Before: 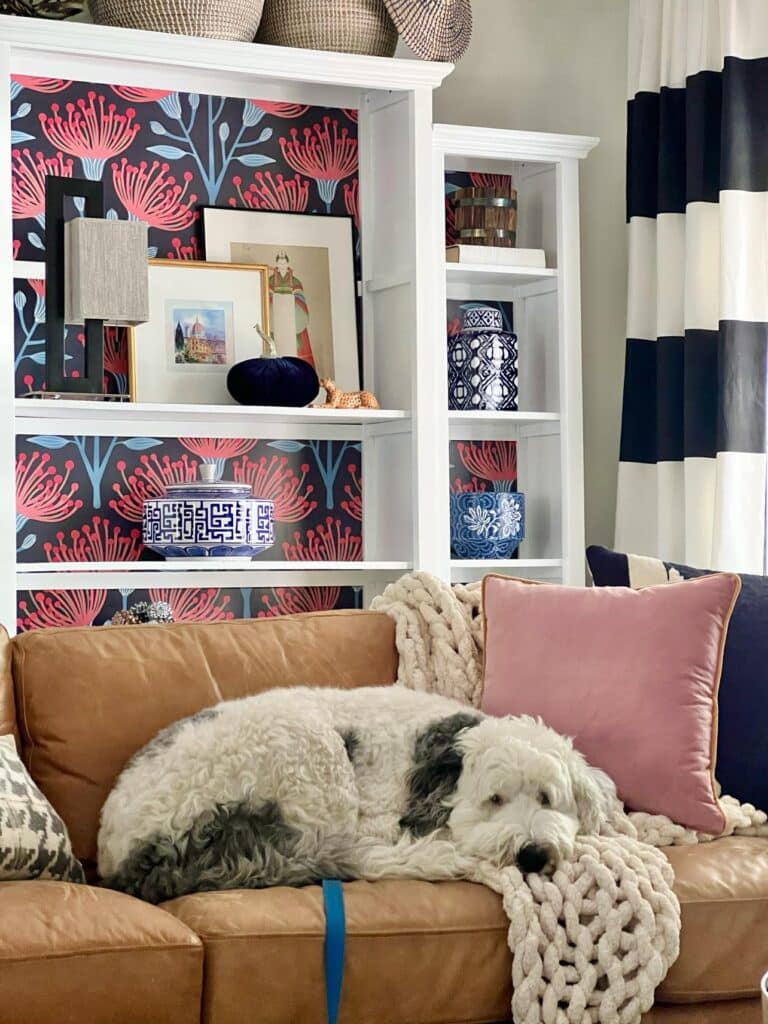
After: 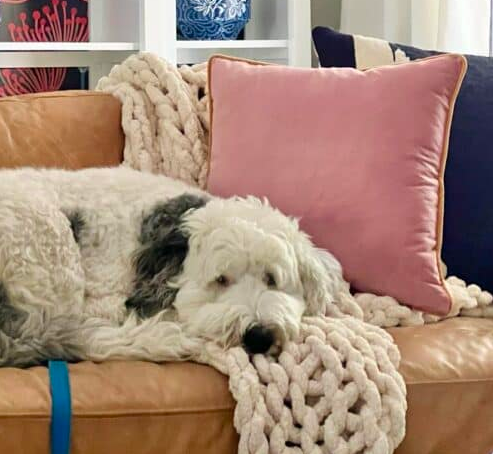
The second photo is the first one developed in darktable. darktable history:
crop and rotate: left 35.804%, top 50.755%, bottom 4.821%
